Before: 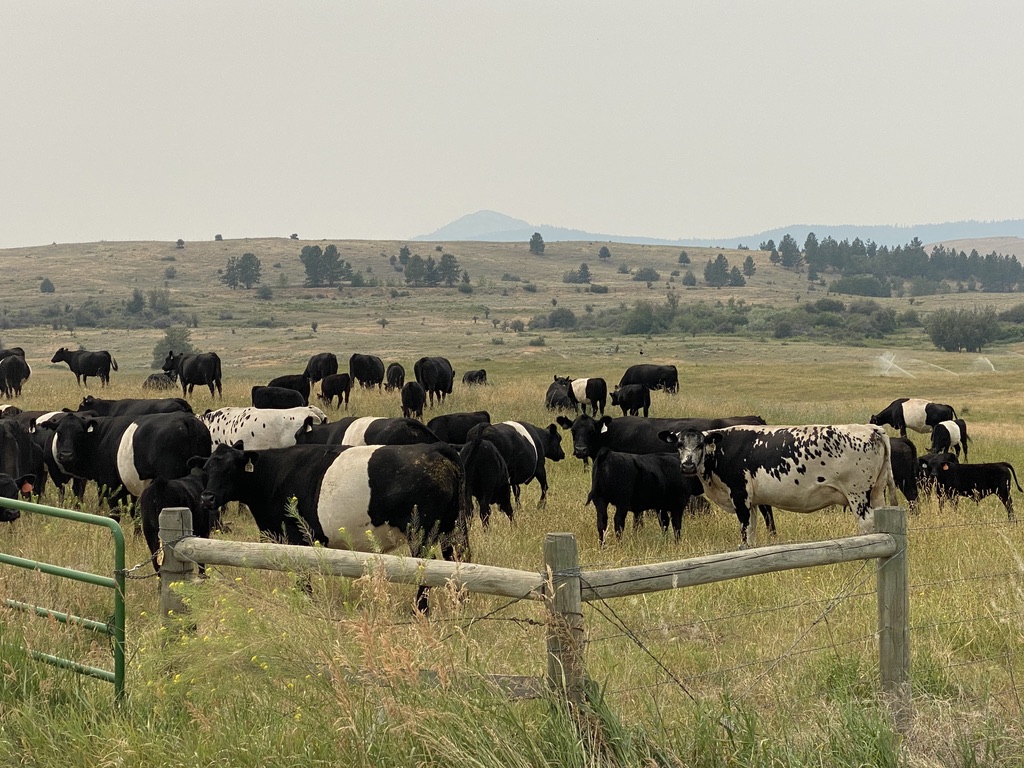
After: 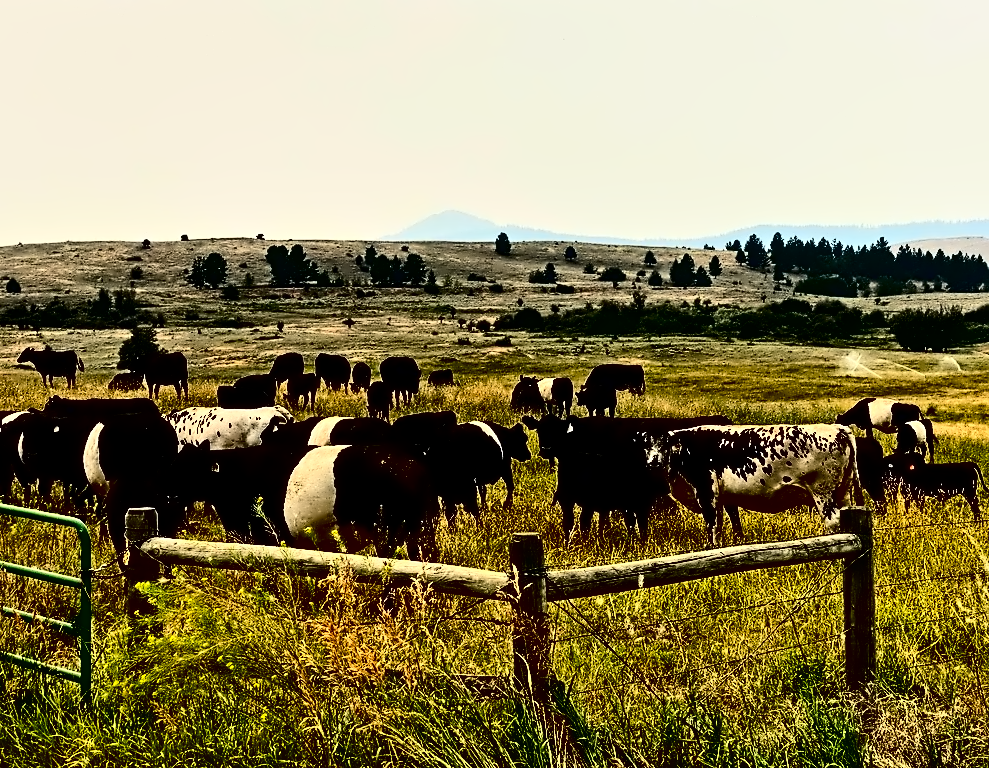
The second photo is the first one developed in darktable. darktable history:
color correction: highlights a* 0.038, highlights b* -0.333
contrast equalizer: octaves 7, y [[0.5, 0.542, 0.583, 0.625, 0.667, 0.708], [0.5 ×6], [0.5 ×6], [0, 0.033, 0.067, 0.1, 0.133, 0.167], [0, 0.05, 0.1, 0.15, 0.2, 0.25]]
contrast brightness saturation: contrast 0.771, brightness -0.998, saturation 0.997
crop and rotate: left 3.409%
exposure: compensate highlight preservation false
local contrast: highlights 104%, shadows 97%, detail 120%, midtone range 0.2
